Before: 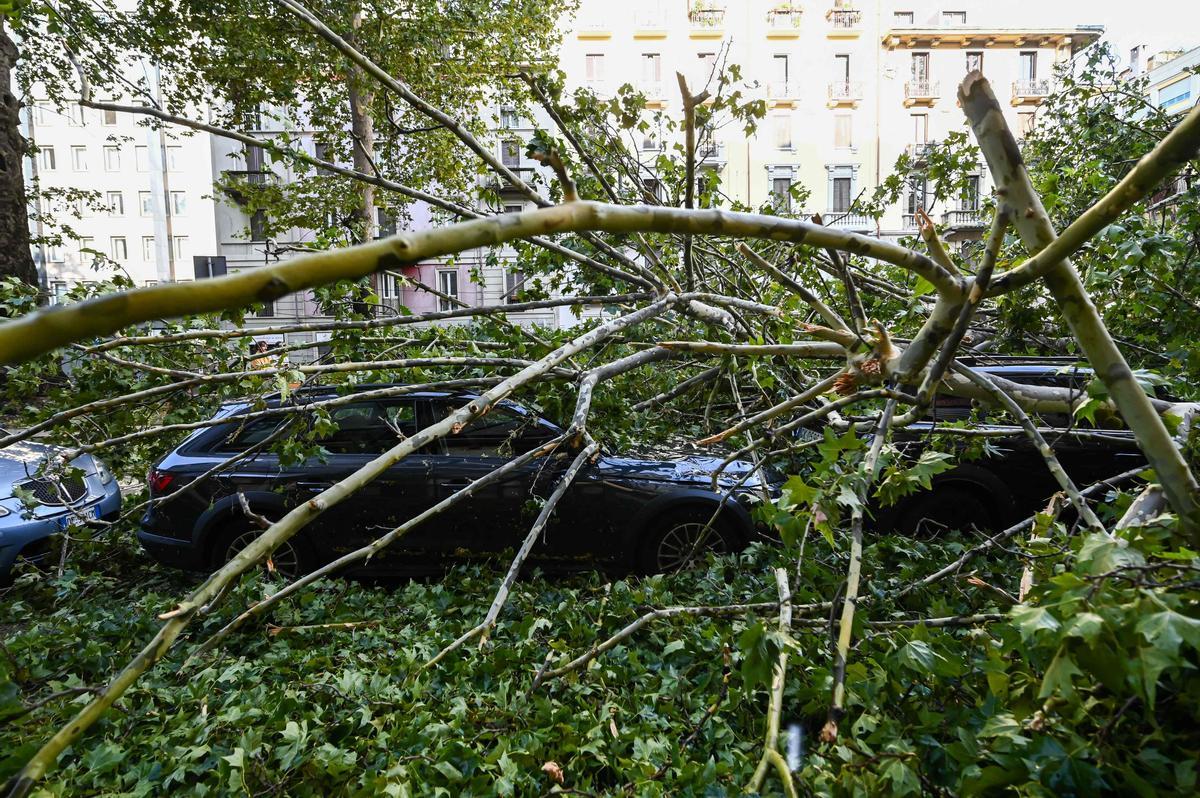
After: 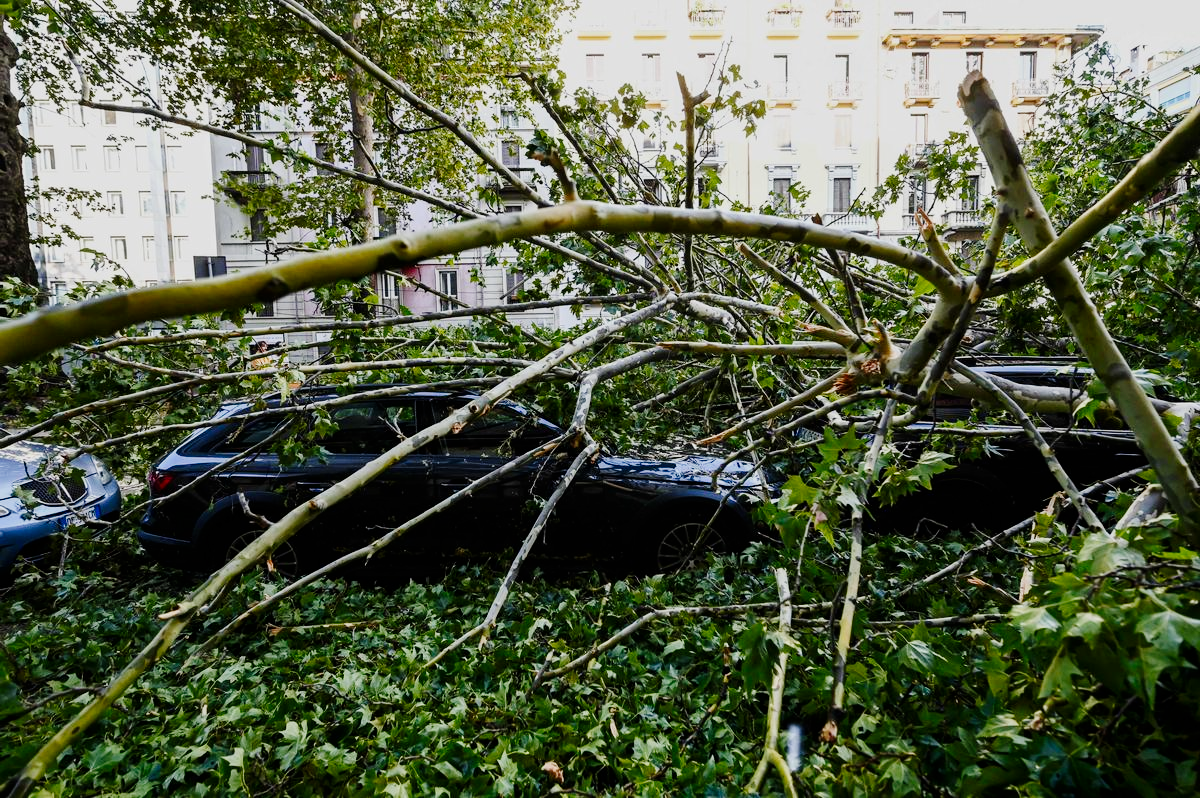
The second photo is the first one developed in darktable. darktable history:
tone curve: curves: ch0 [(0, 0) (0.049, 0.01) (0.154, 0.081) (0.491, 0.519) (0.748, 0.765) (1, 0.919)]; ch1 [(0, 0) (0.172, 0.123) (0.317, 0.272) (0.401, 0.422) (0.499, 0.497) (0.531, 0.54) (0.615, 0.603) (0.741, 0.783) (1, 1)]; ch2 [(0, 0) (0.411, 0.424) (0.483, 0.478) (0.544, 0.56) (0.686, 0.638) (1, 1)], preserve colors none
